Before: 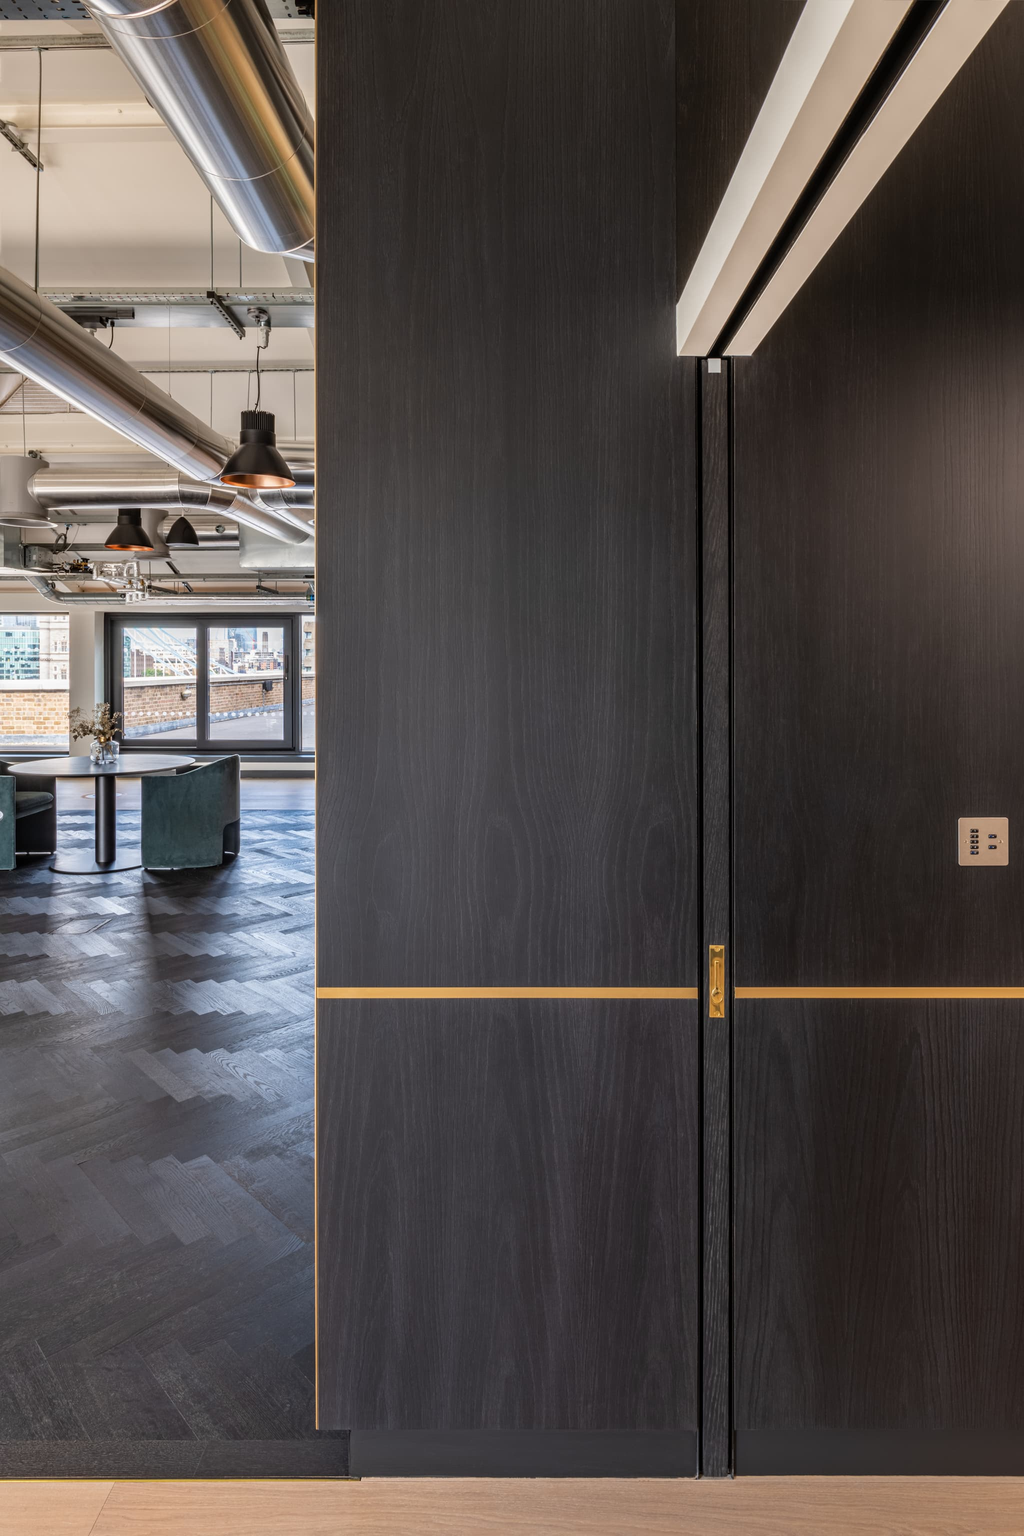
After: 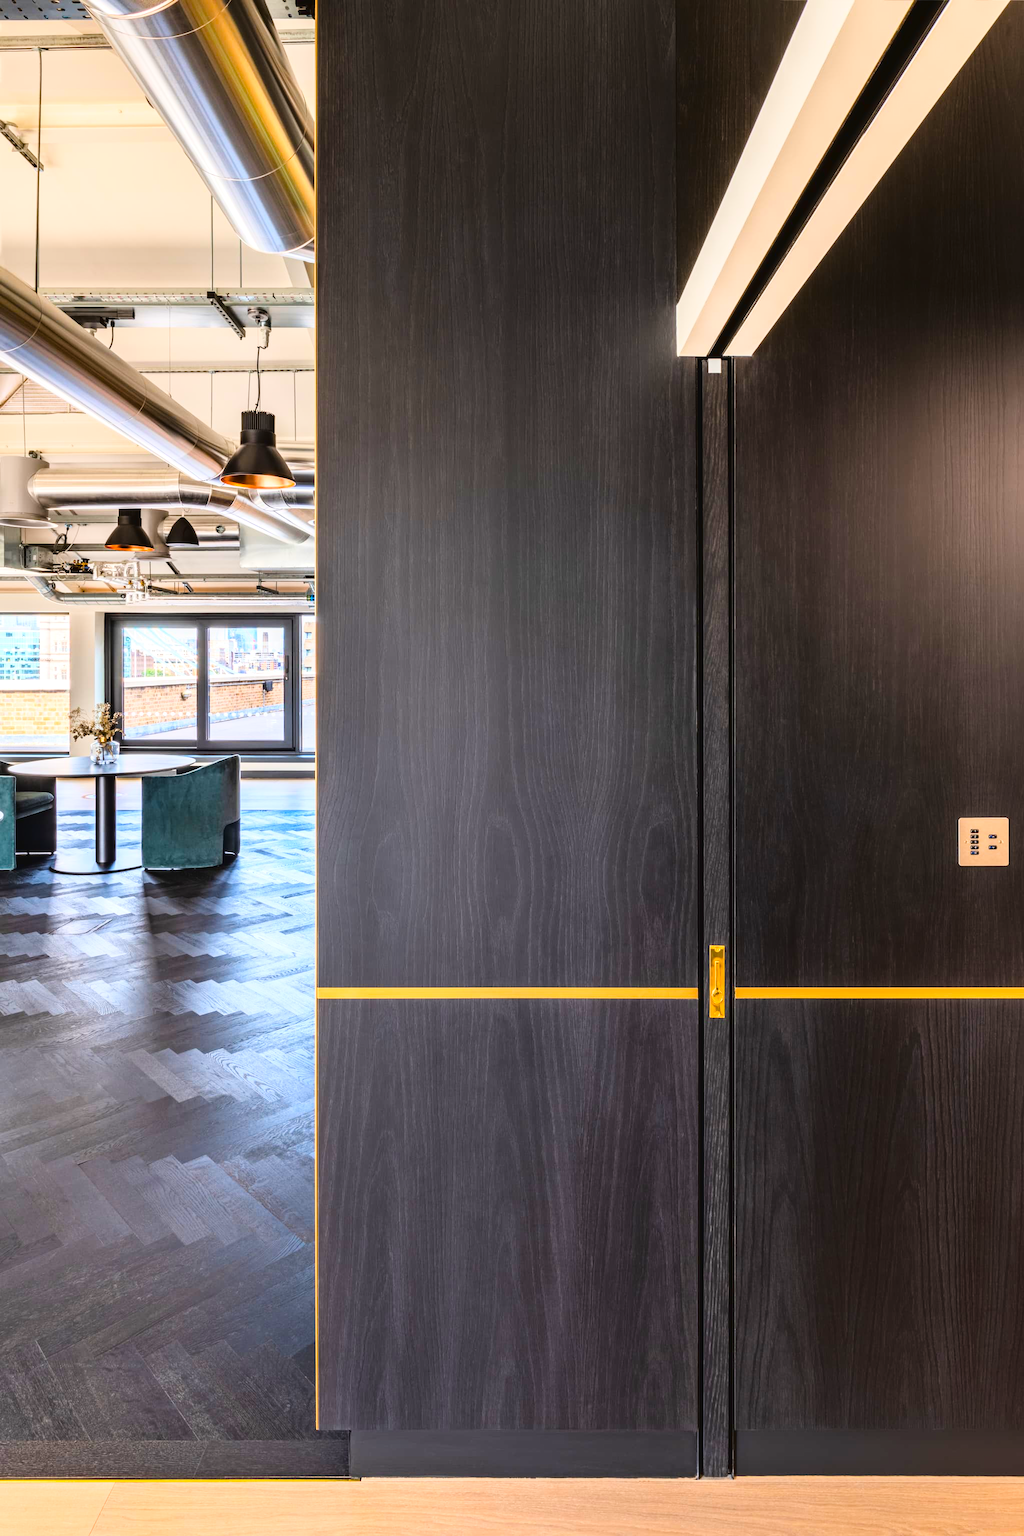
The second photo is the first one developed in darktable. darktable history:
tone curve: curves: ch0 [(0.003, 0.032) (0.037, 0.037) (0.142, 0.117) (0.279, 0.311) (0.405, 0.49) (0.526, 0.651) (0.722, 0.857) (0.875, 0.946) (1, 0.98)]; ch1 [(0, 0) (0.305, 0.325) (0.453, 0.437) (0.482, 0.474) (0.501, 0.498) (0.515, 0.523) (0.559, 0.591) (0.6, 0.643) (0.656, 0.707) (1, 1)]; ch2 [(0, 0) (0.323, 0.277) (0.424, 0.396) (0.479, 0.484) (0.499, 0.502) (0.515, 0.537) (0.573, 0.602) (0.653, 0.675) (0.75, 0.756) (1, 1)], color space Lab, linked channels, preserve colors none
color balance rgb: shadows lift › hue 84.95°, perceptual saturation grading › global saturation 15.385%, perceptual saturation grading › highlights -19.048%, perceptual saturation grading › shadows 19.898%, perceptual brilliance grading › global brilliance 12.063%, global vibrance 39.695%
